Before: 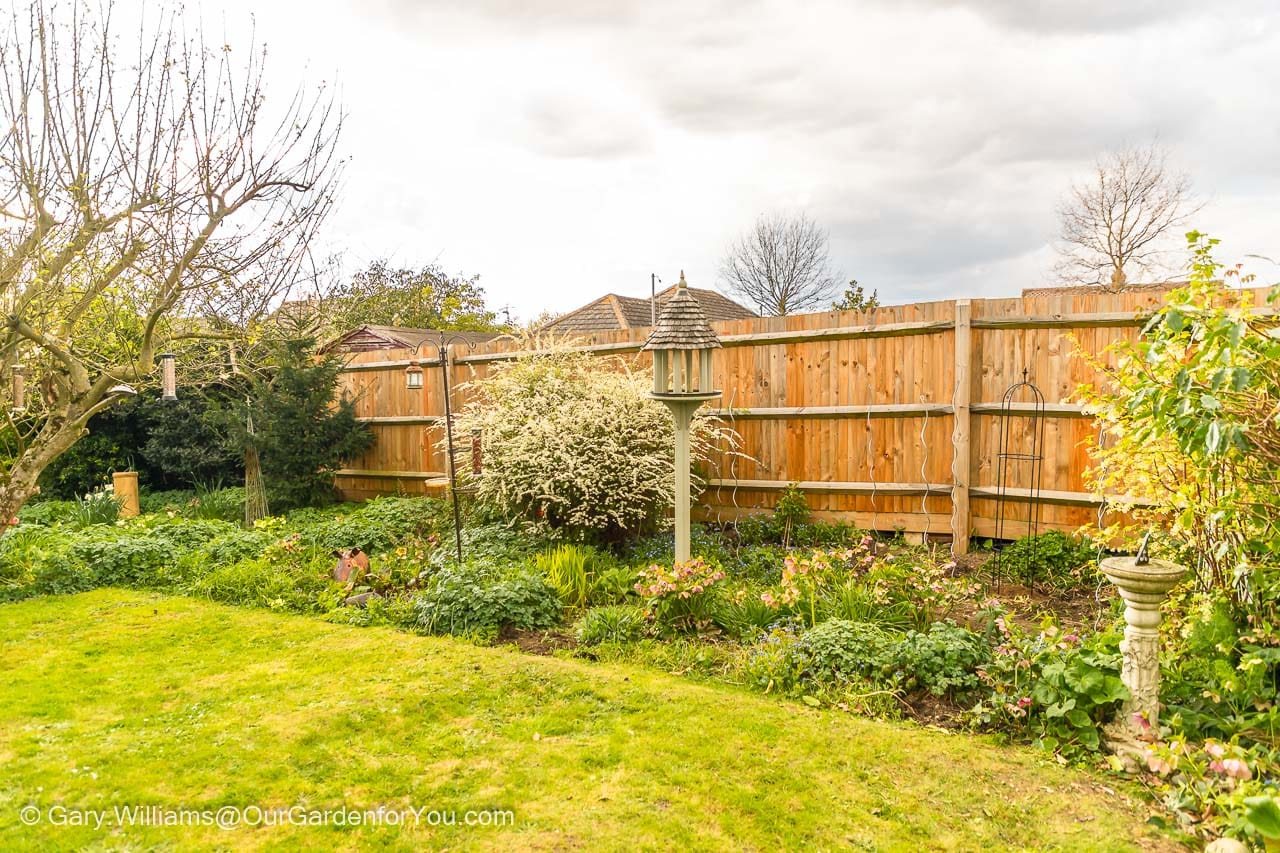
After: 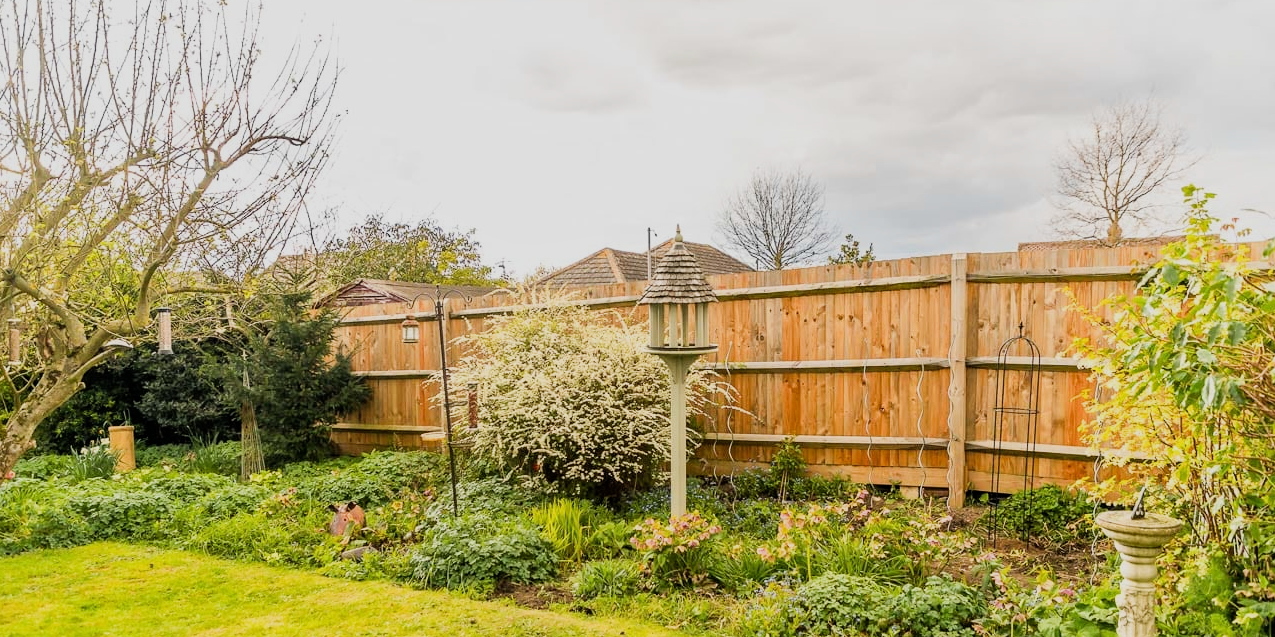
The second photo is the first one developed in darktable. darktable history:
crop: left 0.387%, top 5.469%, bottom 19.809%
local contrast: mode bilateral grid, contrast 10, coarseness 25, detail 115%, midtone range 0.2
filmic rgb: black relative exposure -7.65 EV, hardness 4.02, contrast 1.1, highlights saturation mix -30%
